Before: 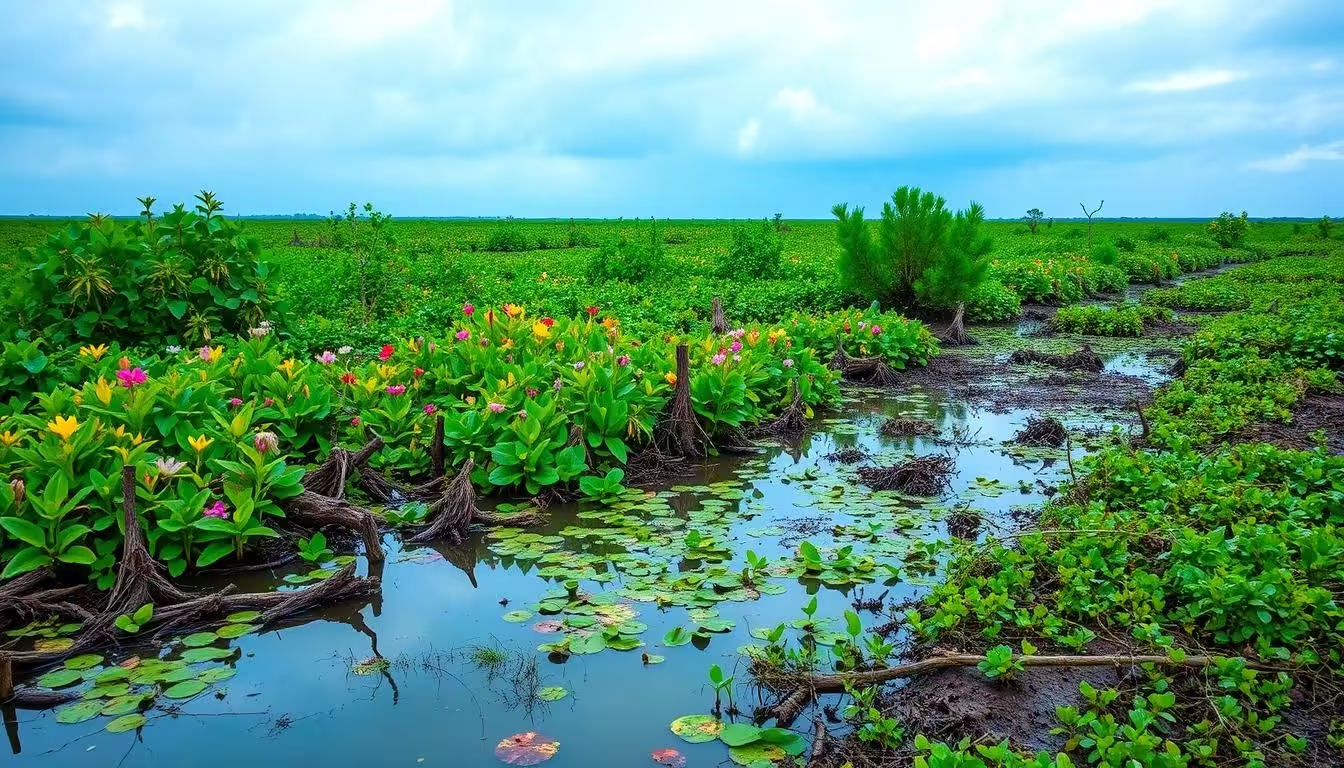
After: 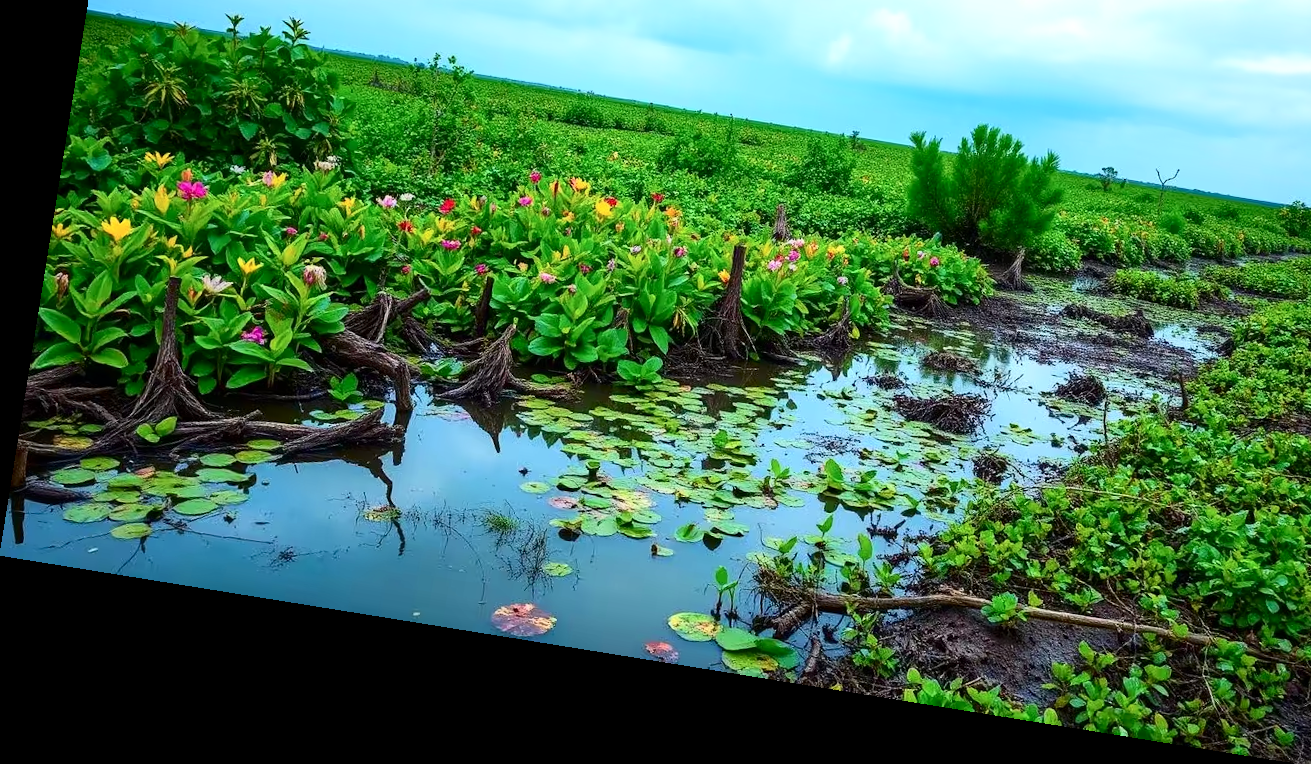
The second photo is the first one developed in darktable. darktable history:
rotate and perspective: rotation 9.12°, automatic cropping off
contrast brightness saturation: contrast 0.22
crop: top 20.916%, right 9.437%, bottom 0.316%
